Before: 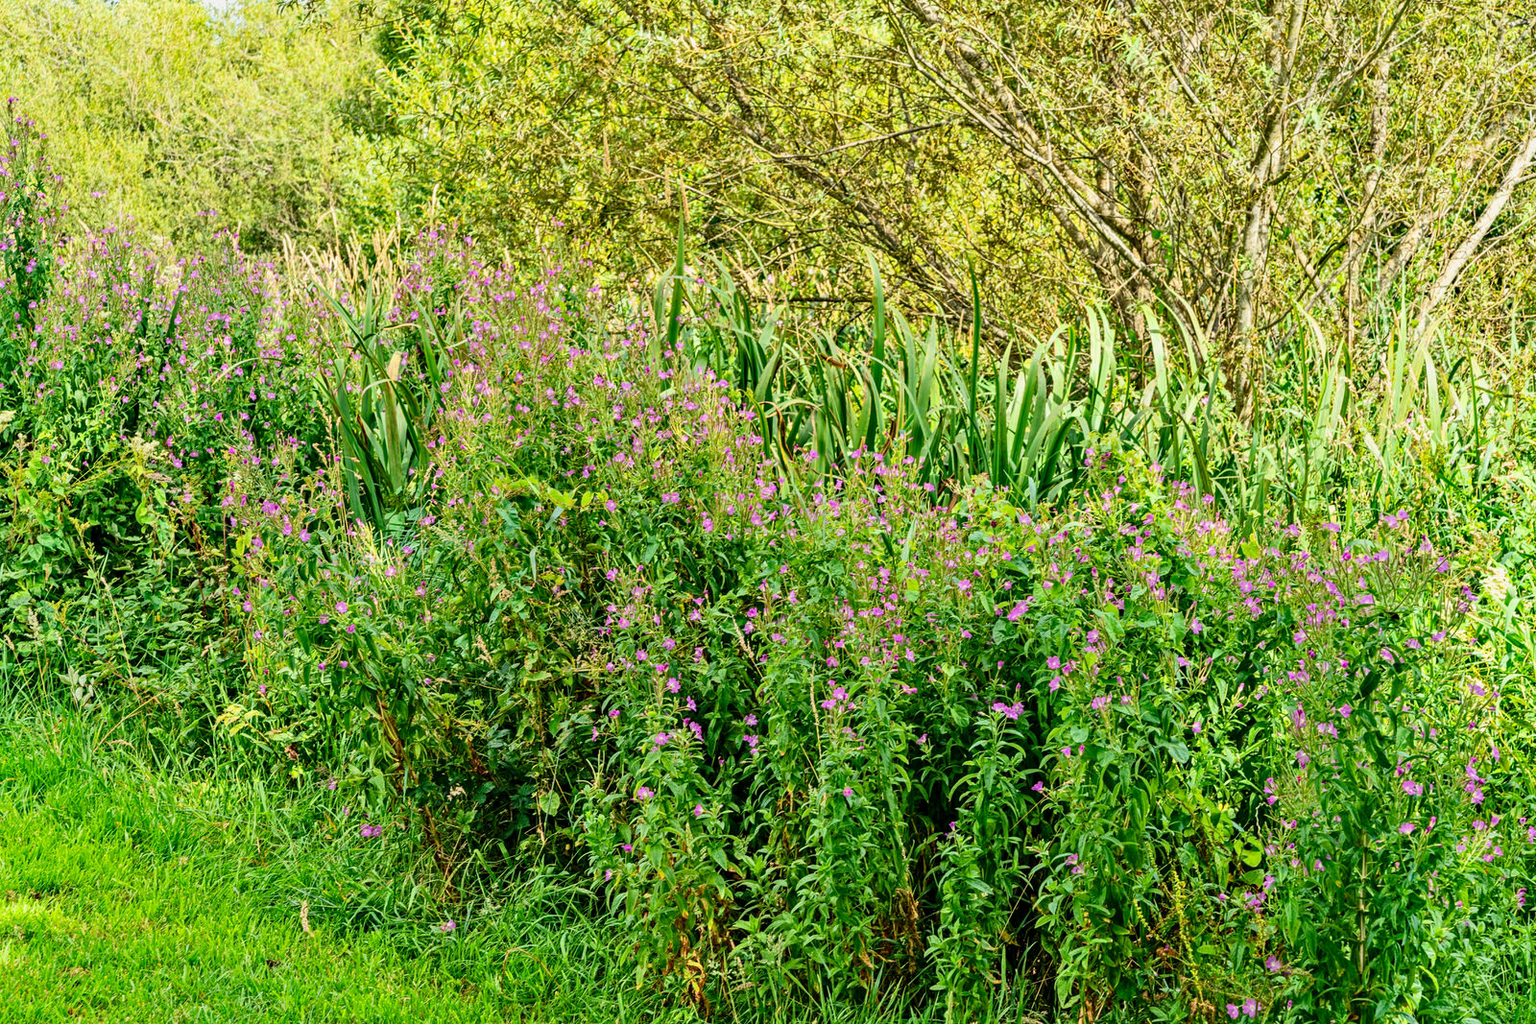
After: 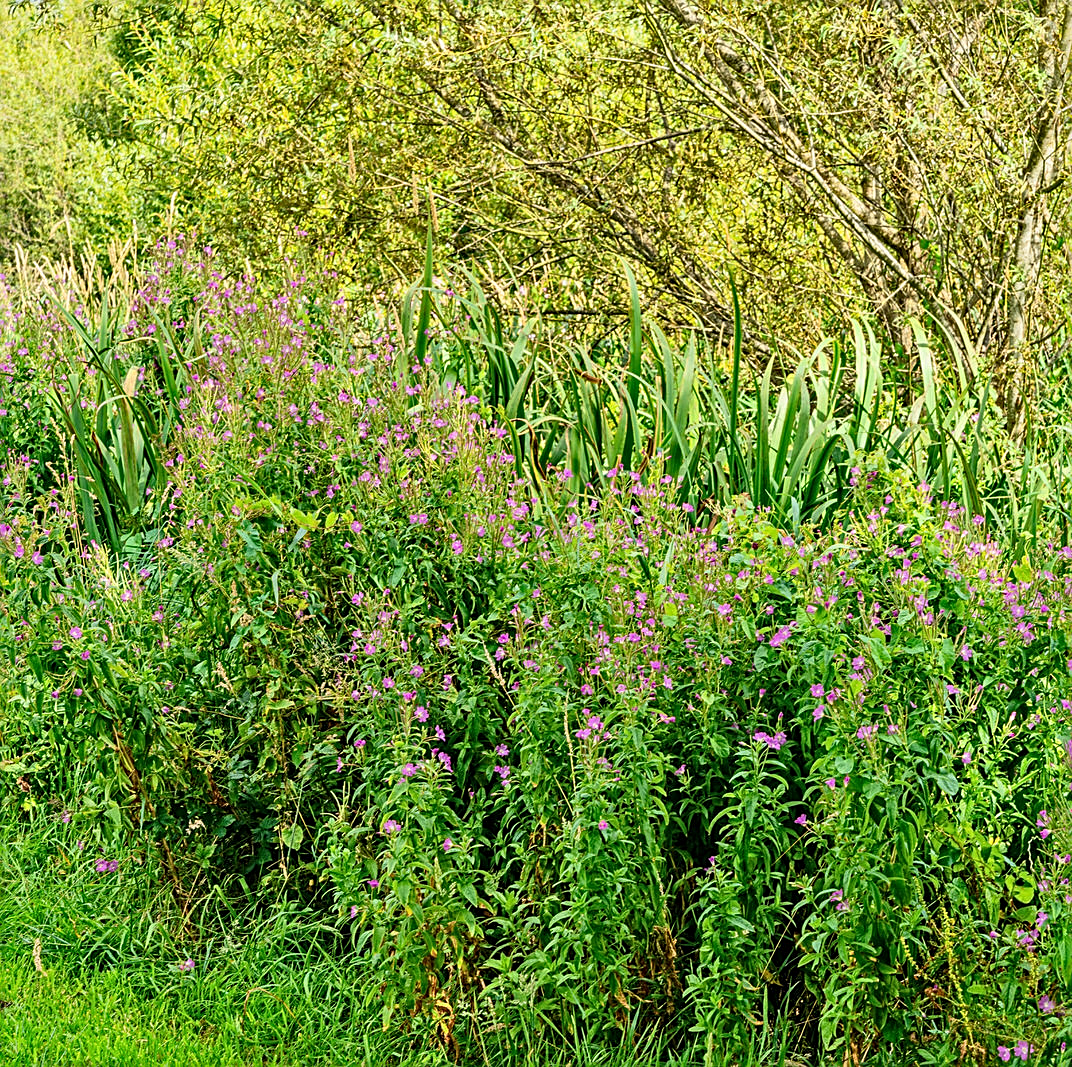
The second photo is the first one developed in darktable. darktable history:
crop and rotate: left 17.55%, right 15.419%
sharpen: on, module defaults
